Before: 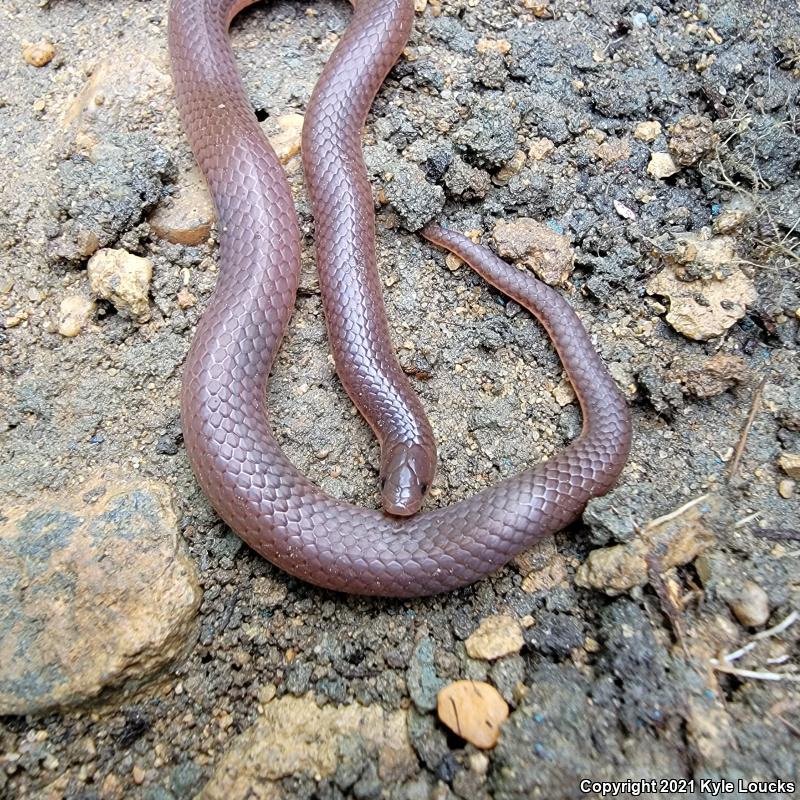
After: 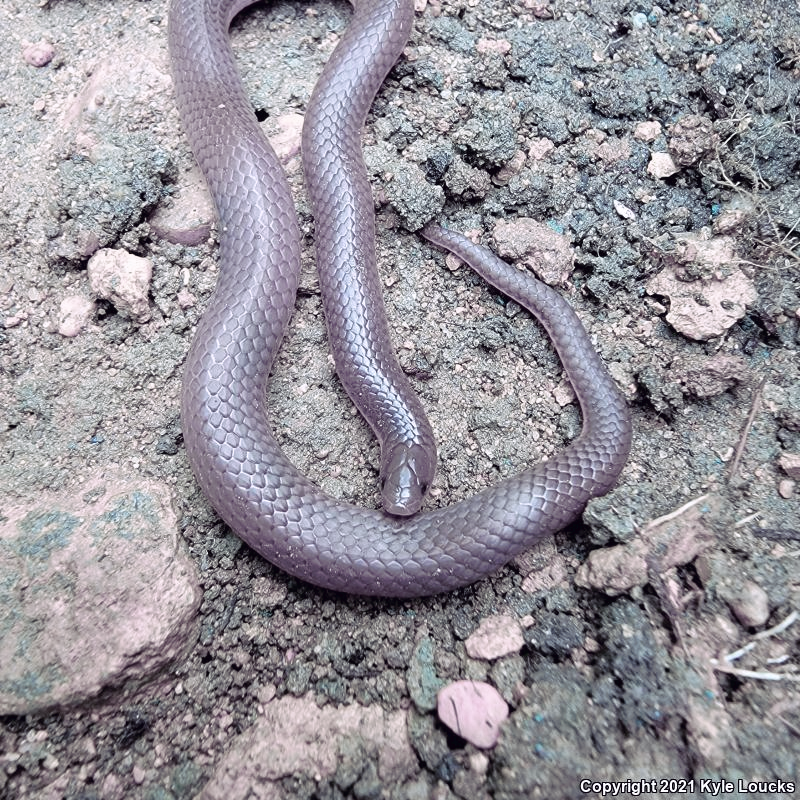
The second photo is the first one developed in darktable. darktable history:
tone curve: curves: ch0 [(0, 0) (0.003, 0.013) (0.011, 0.017) (0.025, 0.028) (0.044, 0.049) (0.069, 0.07) (0.1, 0.103) (0.136, 0.143) (0.177, 0.186) (0.224, 0.232) (0.277, 0.282) (0.335, 0.333) (0.399, 0.405) (0.468, 0.477) (0.543, 0.54) (0.623, 0.627) (0.709, 0.709) (0.801, 0.798) (0.898, 0.902) (1, 1)], preserve colors none
color look up table: target L [79.29, 91.38, 92.16, 85.12, 84.24, 87.51, 89.29, 81.94, 72.71, 66.46, 62.64, 56.2, 51.28, 56.76, 31.4, 30.64, 22.58, 4.503, 200.19, 79.56, 87.47, 89.05, 77.03, 73.41, 51.94, 71.06, 49.71, 65.09, 58.44, 51.5, 45.3, 15.19, 80.52, 75.33, 76.94, 64.47, 59.4, 49.38, 48.41, 49.37, 40.67, 26.65, 14.33, 88.6, 80.06, 78.11, 60.47, 56.5, 40.61], target a [23.59, 10.98, -26.19, -63.31, -76.11, 1.618, -8.48, -35.07, -60.63, -64.86, -35.18, 0.74, 21.2, 0.672, -28.21, -37.28, 9.643, 1.669, 0, 23.89, 18.74, 6.585, 17.28, 24.93, 55.76, 15.9, 11.31, 12.59, 16.89, 26.54, 7.963, 15.33, 20.1, 47.91, 23.41, 36.93, 15.14, 44.24, 78.71, 10.31, 29.71, 58.09, 37.4, -51.94, -11.23, -18.82, -4.531, -35.96, -5.461], target b [18.99, -2.687, 22.09, 20.01, 79.15, 1.203, 60.89, 37.86, 39.02, 62.2, 17.93, 36.12, 2.51, 2.404, 3.851, 34.82, 4.418, -0.022, 0, -2.806, -10.53, -13.14, -26.35, -20.69, -64.91, -42.95, -2.885, -25.49, -35.54, -37.28, -17.33, -22.32, -26.38, -35.07, -23.16, -43.17, -45.12, -32.15, -52.3, -12.15, -74.99, -77.62, -34.35, -9.947, -12.27, -30.77, -60.17, -9.718, -34.61], num patches 49
